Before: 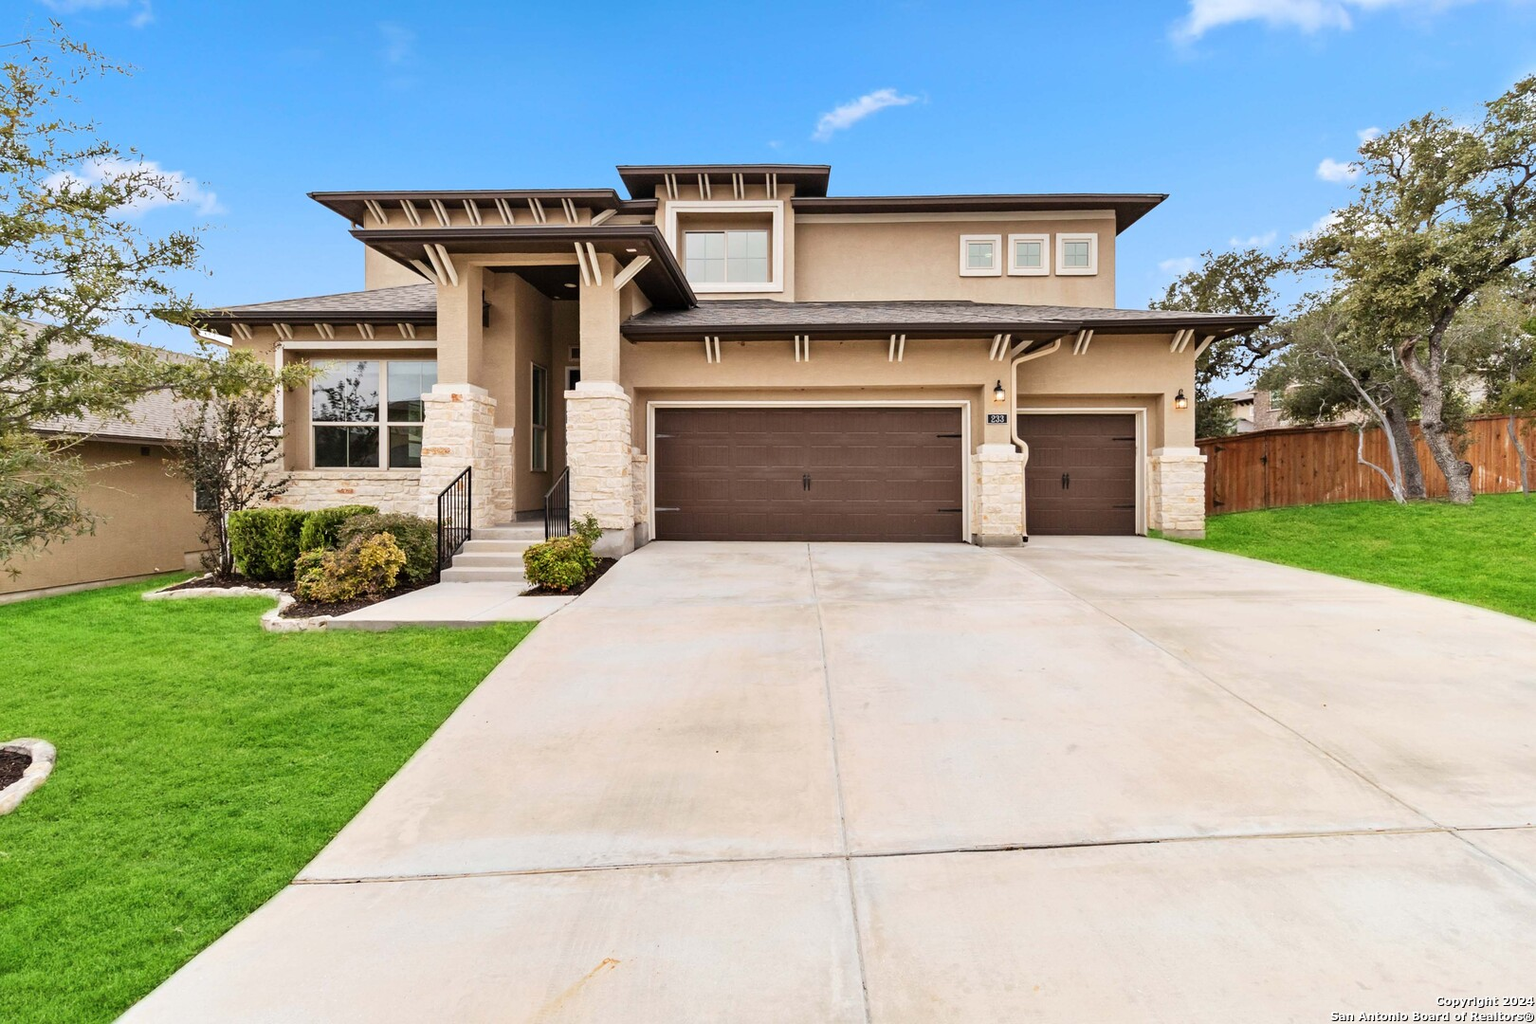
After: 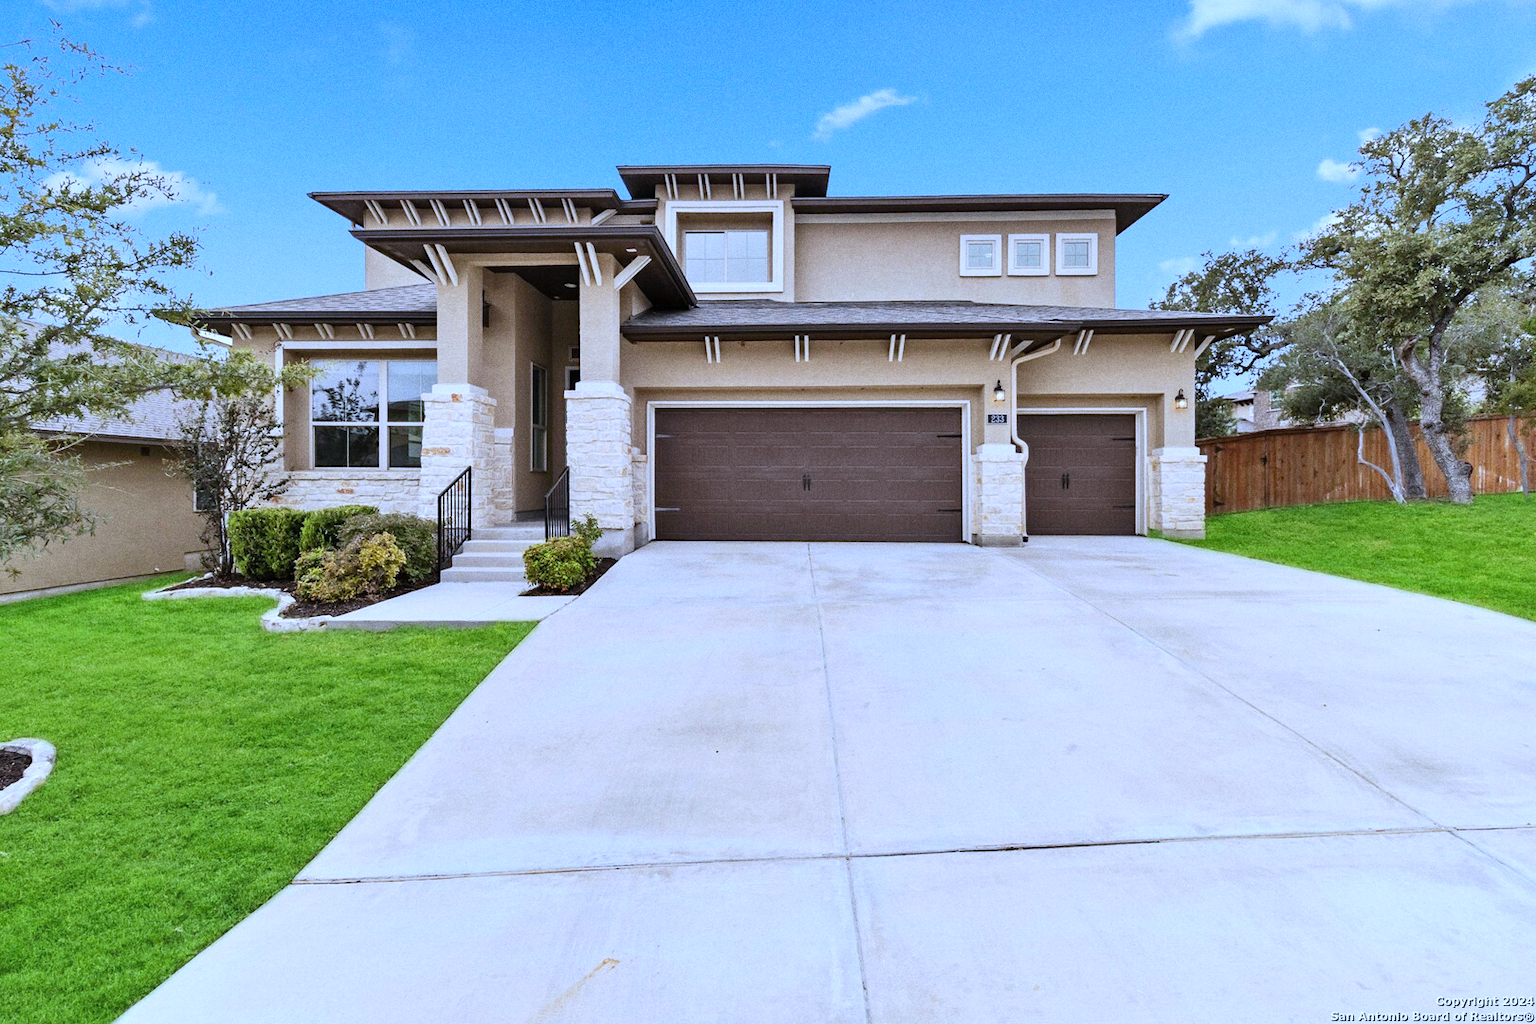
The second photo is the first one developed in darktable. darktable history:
grain: on, module defaults
white balance: red 0.871, blue 1.249
